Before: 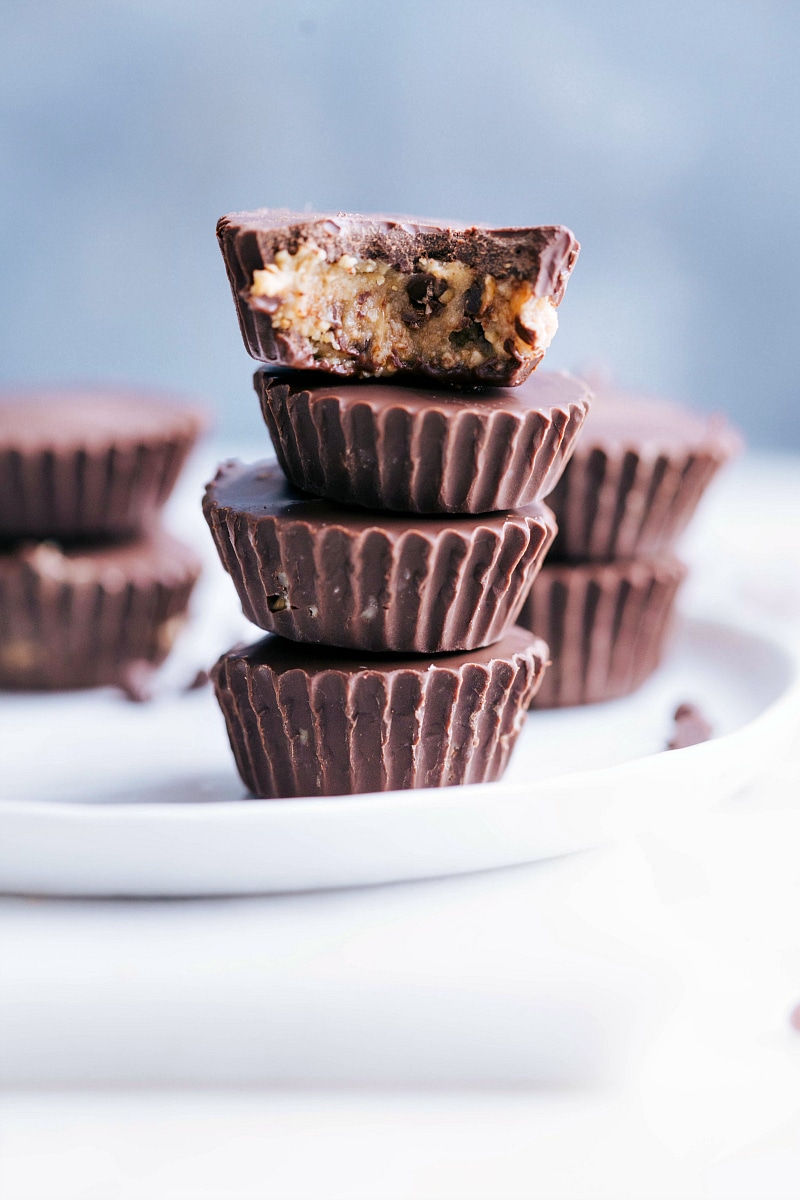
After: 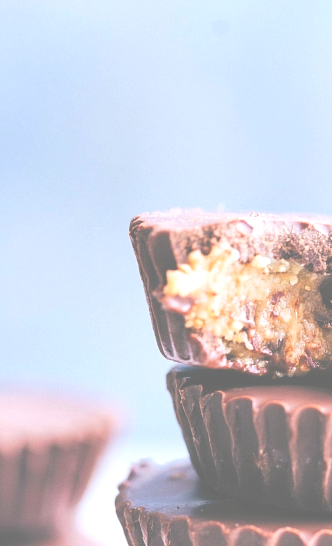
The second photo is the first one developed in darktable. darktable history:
tone curve: curves: ch0 [(0, 0) (0.003, 0.002) (0.011, 0.007) (0.025, 0.016) (0.044, 0.027) (0.069, 0.045) (0.1, 0.077) (0.136, 0.114) (0.177, 0.166) (0.224, 0.241) (0.277, 0.328) (0.335, 0.413) (0.399, 0.498) (0.468, 0.572) (0.543, 0.638) (0.623, 0.711) (0.709, 0.786) (0.801, 0.853) (0.898, 0.929) (1, 1)], color space Lab, linked channels, preserve colors none
exposure: black level correction -0.071, exposure 0.5 EV, compensate highlight preservation false
crop and rotate: left 10.976%, top 0.082%, right 47.493%, bottom 54.409%
